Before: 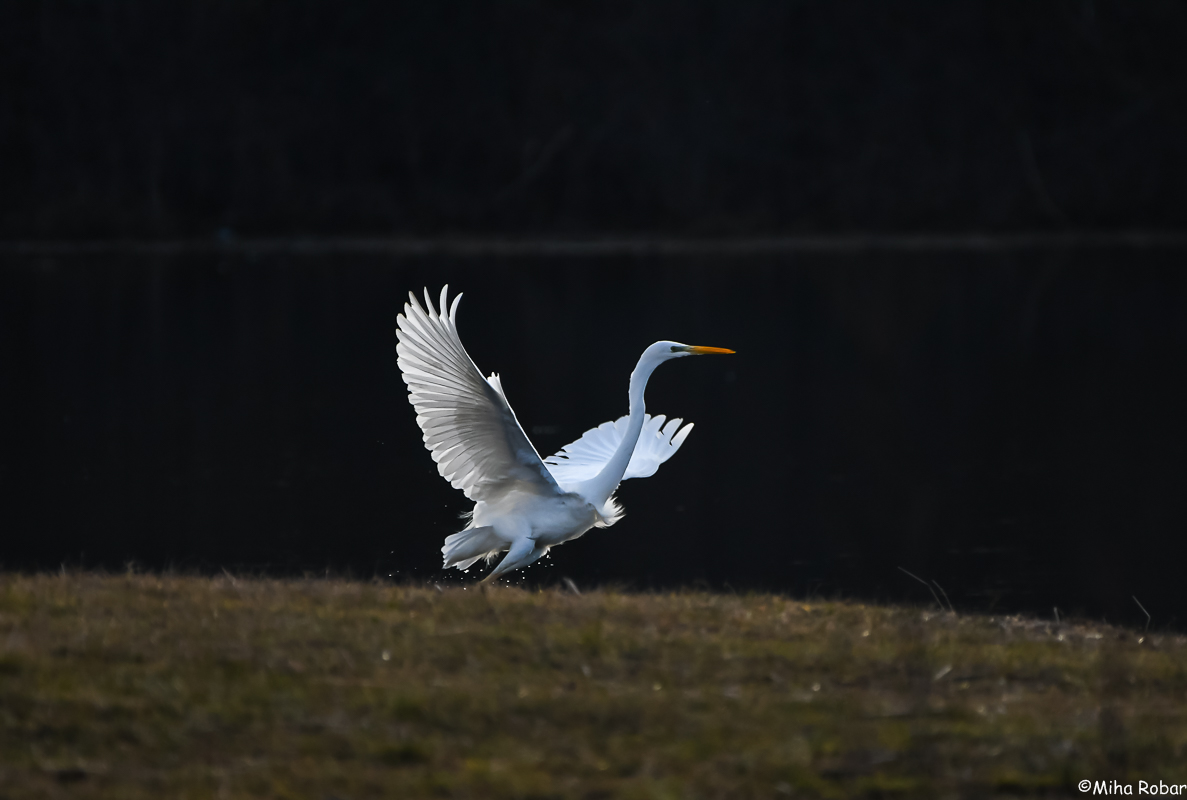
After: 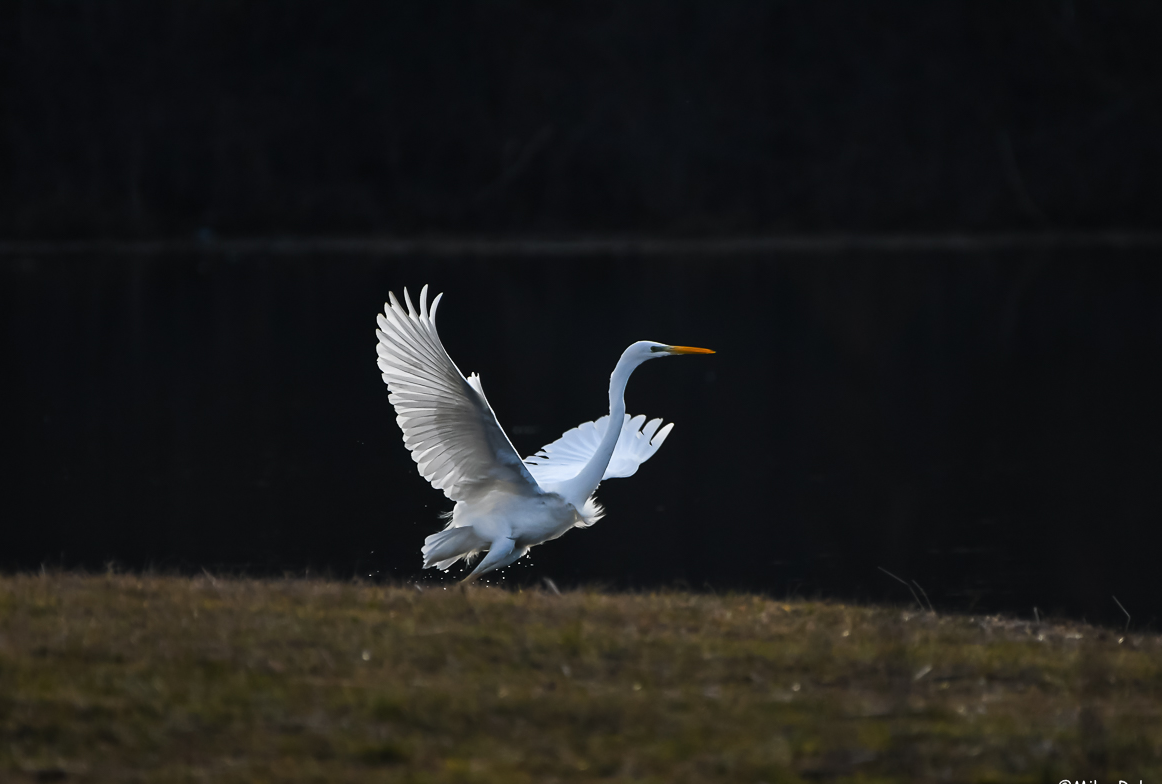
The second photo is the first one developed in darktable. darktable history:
crop: left 1.743%, right 0.284%, bottom 1.998%
